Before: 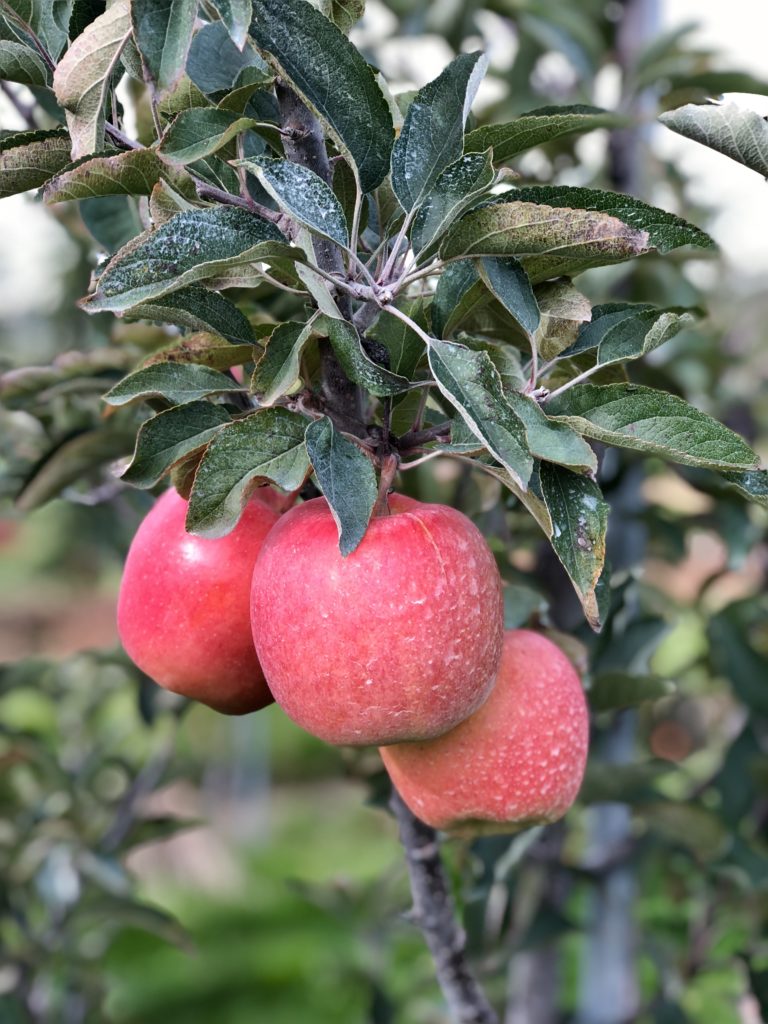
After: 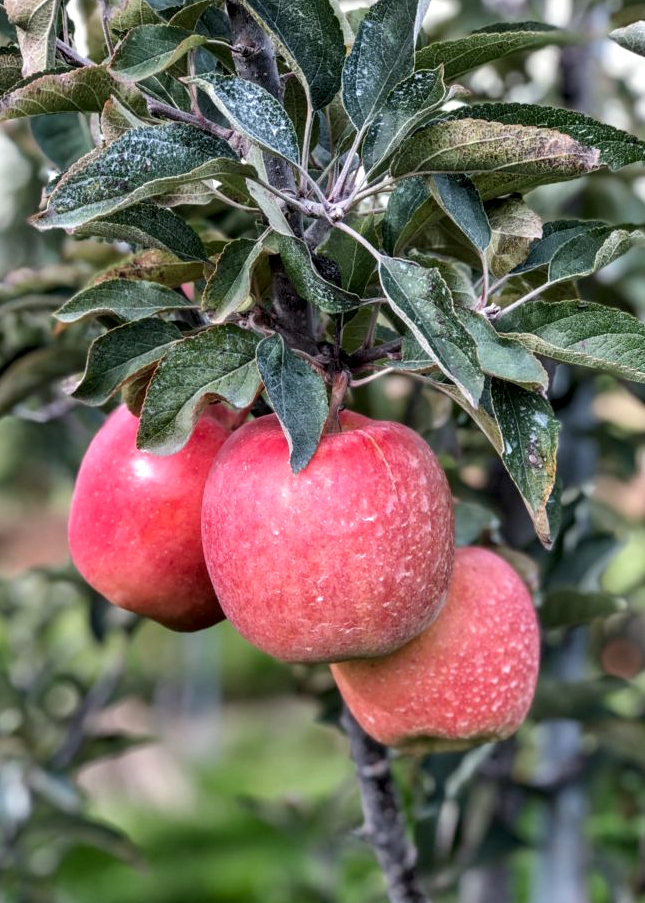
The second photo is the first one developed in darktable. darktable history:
crop: left 6.446%, top 8.188%, right 9.538%, bottom 3.548%
local contrast: highlights 61%, detail 143%, midtone range 0.428
vibrance: on, module defaults
